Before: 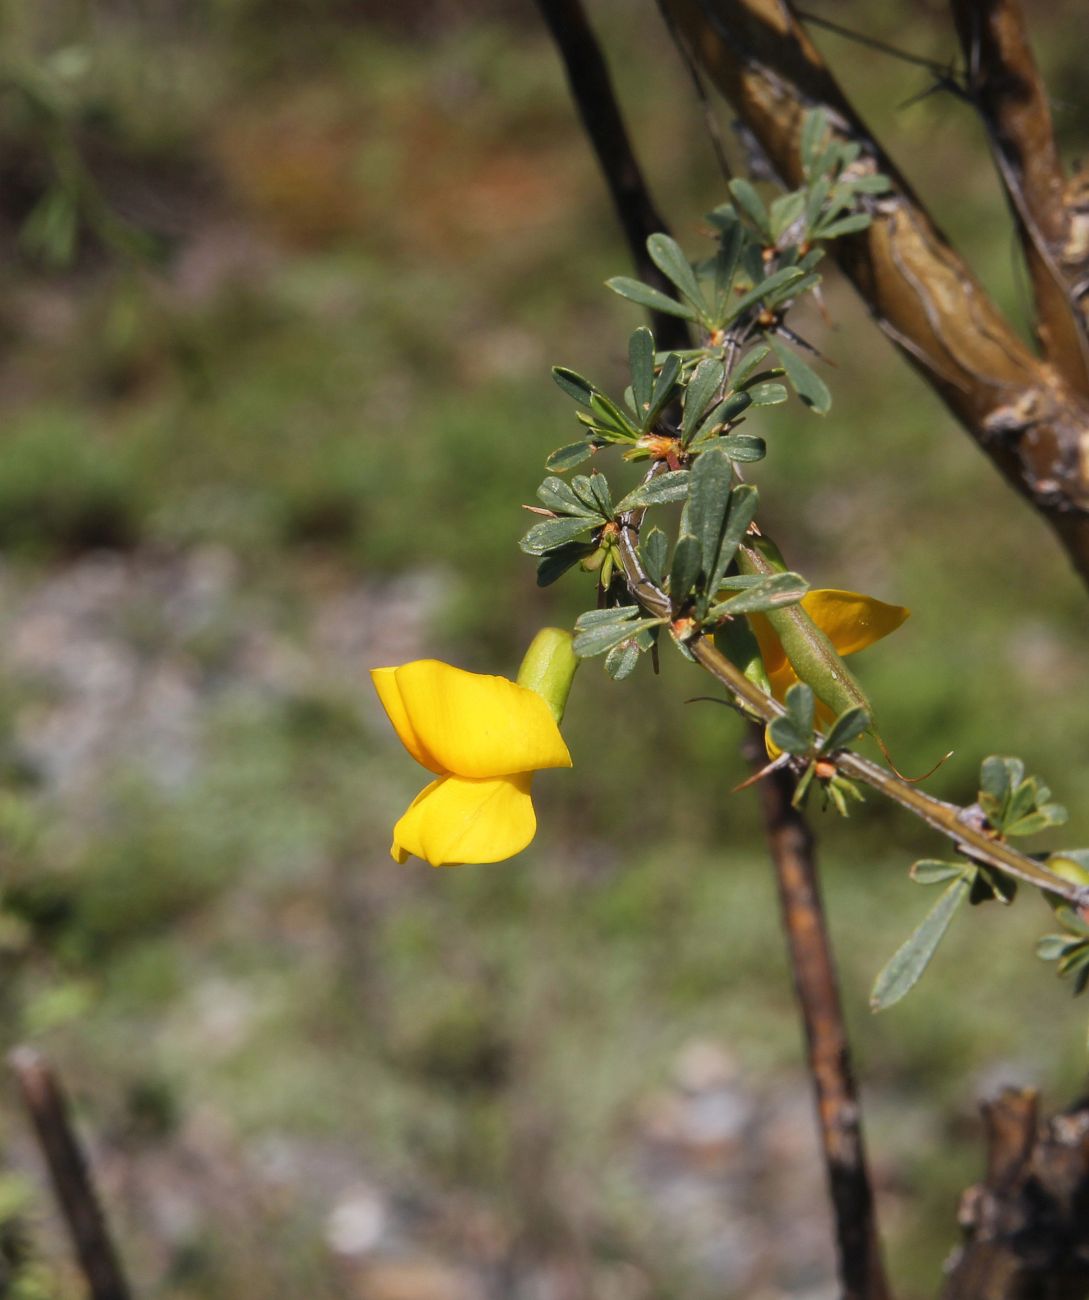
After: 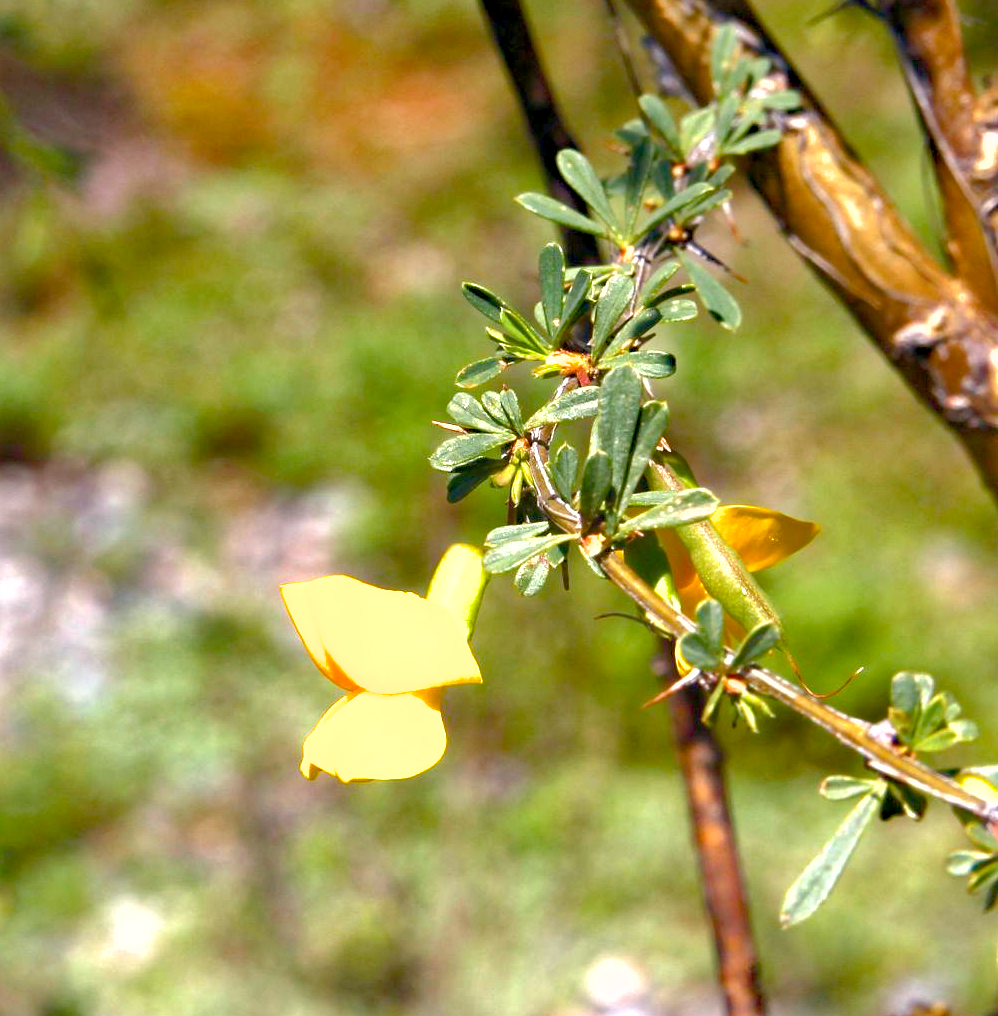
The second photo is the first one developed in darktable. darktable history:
crop: left 8.334%, top 6.528%, bottom 15.313%
haze removal: compatibility mode true, adaptive false
exposure: black level correction 0, exposure 0.881 EV, compensate exposure bias true, compensate highlight preservation false
color balance rgb: shadows lift › luminance -20.035%, global offset › luminance -0.848%, linear chroma grading › shadows 31.481%, linear chroma grading › global chroma -1.838%, linear chroma grading › mid-tones 3.792%, perceptual saturation grading › global saturation 20%, perceptual saturation grading › highlights -24.797%, perceptual saturation grading › shadows 24.525%, global vibrance 20%
shadows and highlights: on, module defaults
